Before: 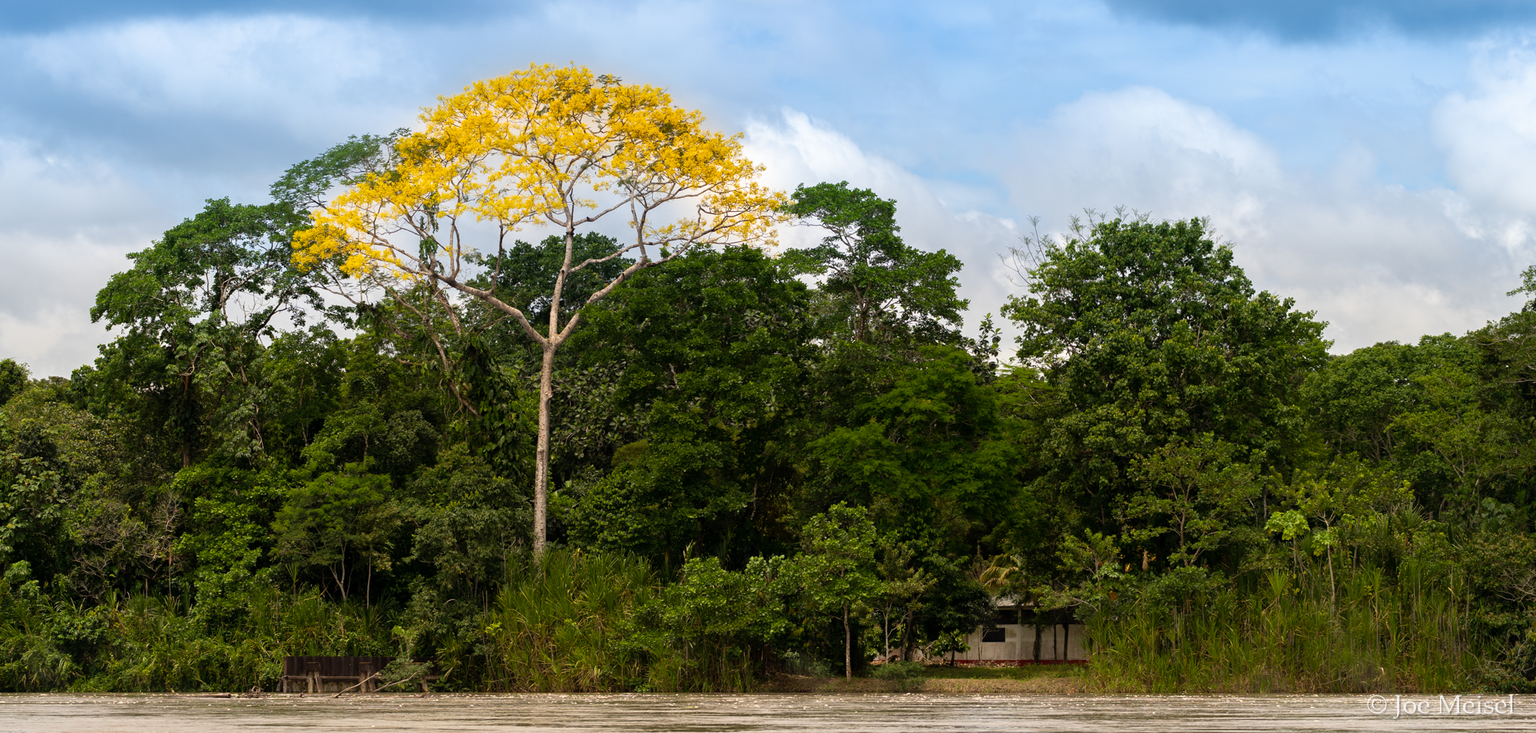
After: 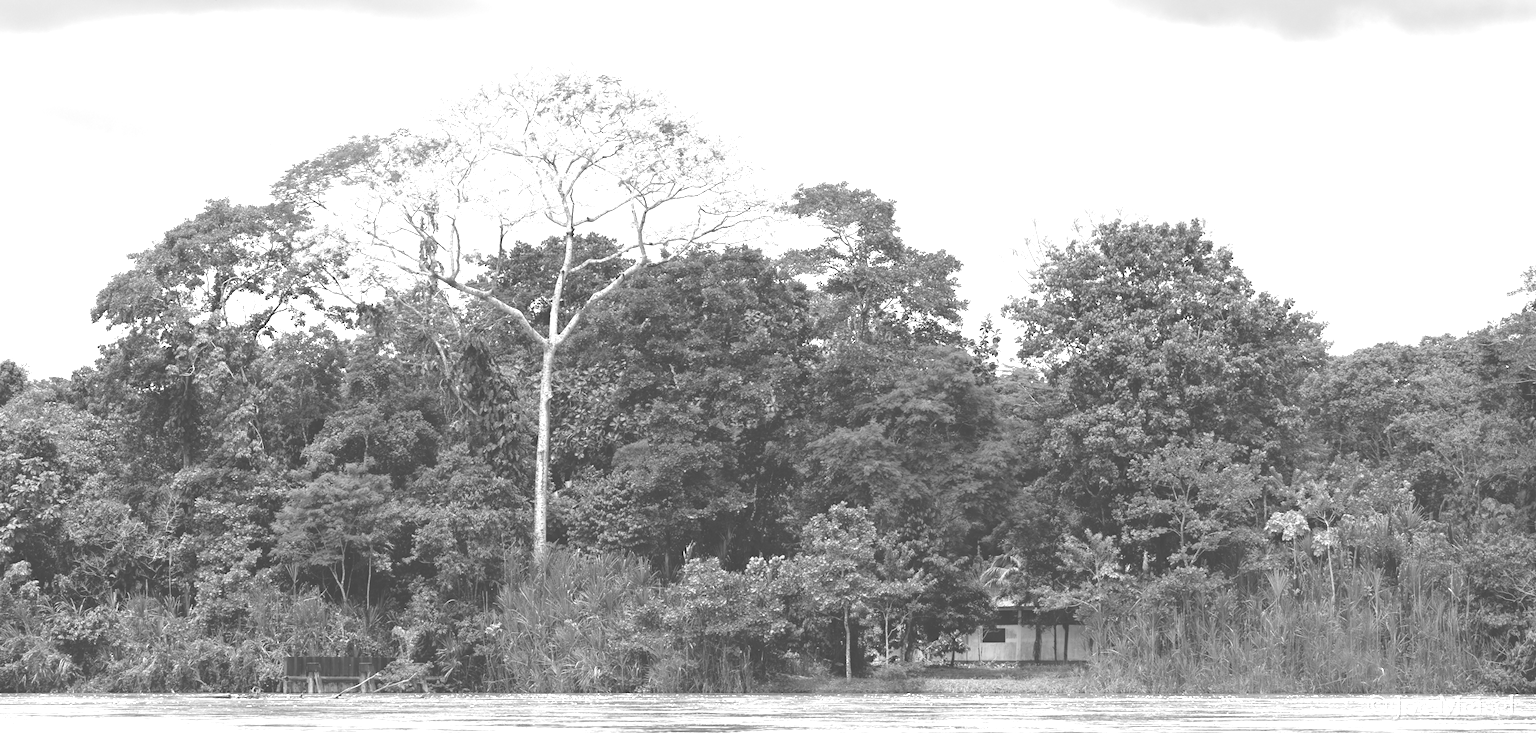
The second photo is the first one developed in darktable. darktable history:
colorize: hue 36°, source mix 100%
monochrome: a 32, b 64, size 2.3
